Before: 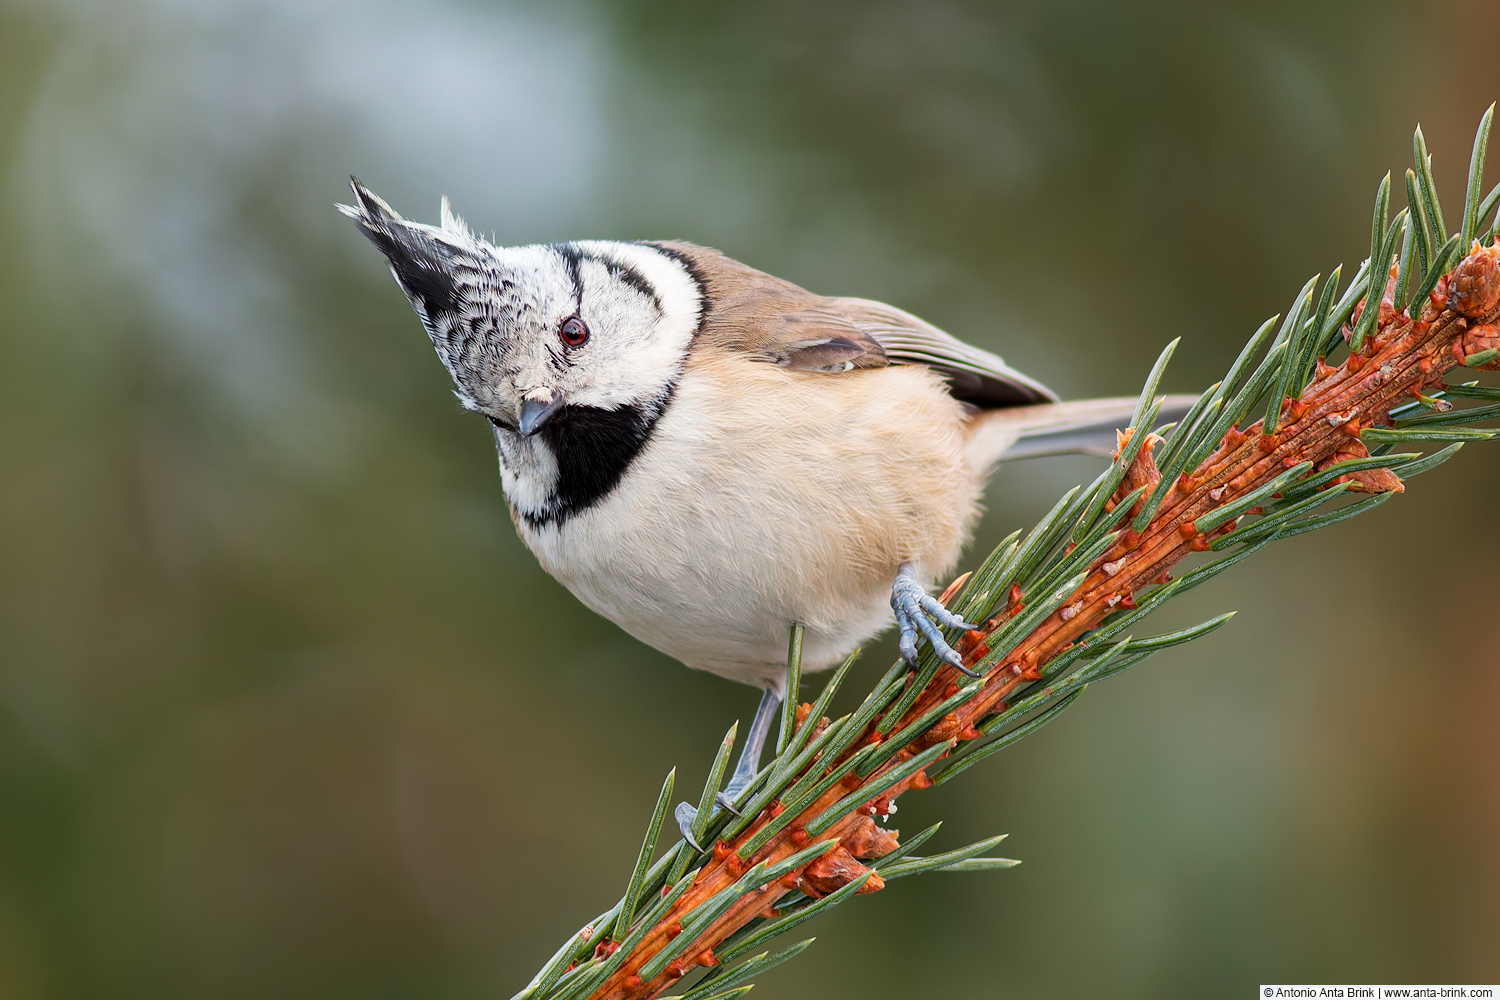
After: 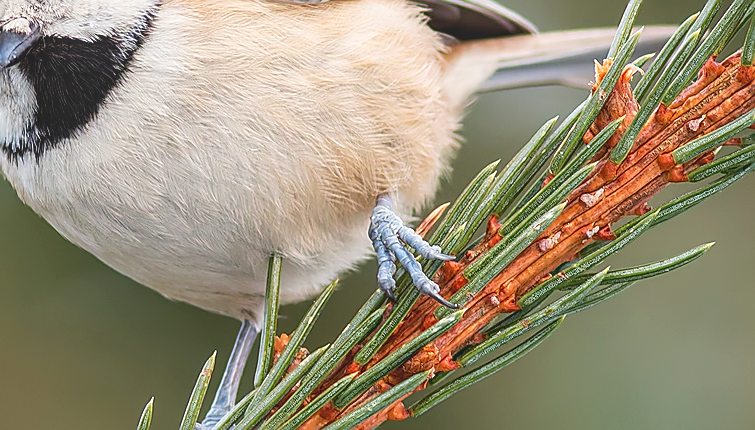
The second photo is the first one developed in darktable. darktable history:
sharpen: radius 1.382, amount 1.25, threshold 0.687
local contrast: on, module defaults
crop: left 34.806%, top 36.961%, right 14.825%, bottom 20.013%
tone curve: curves: ch0 [(0, 0.137) (1, 1)], color space Lab, independent channels, preserve colors none
